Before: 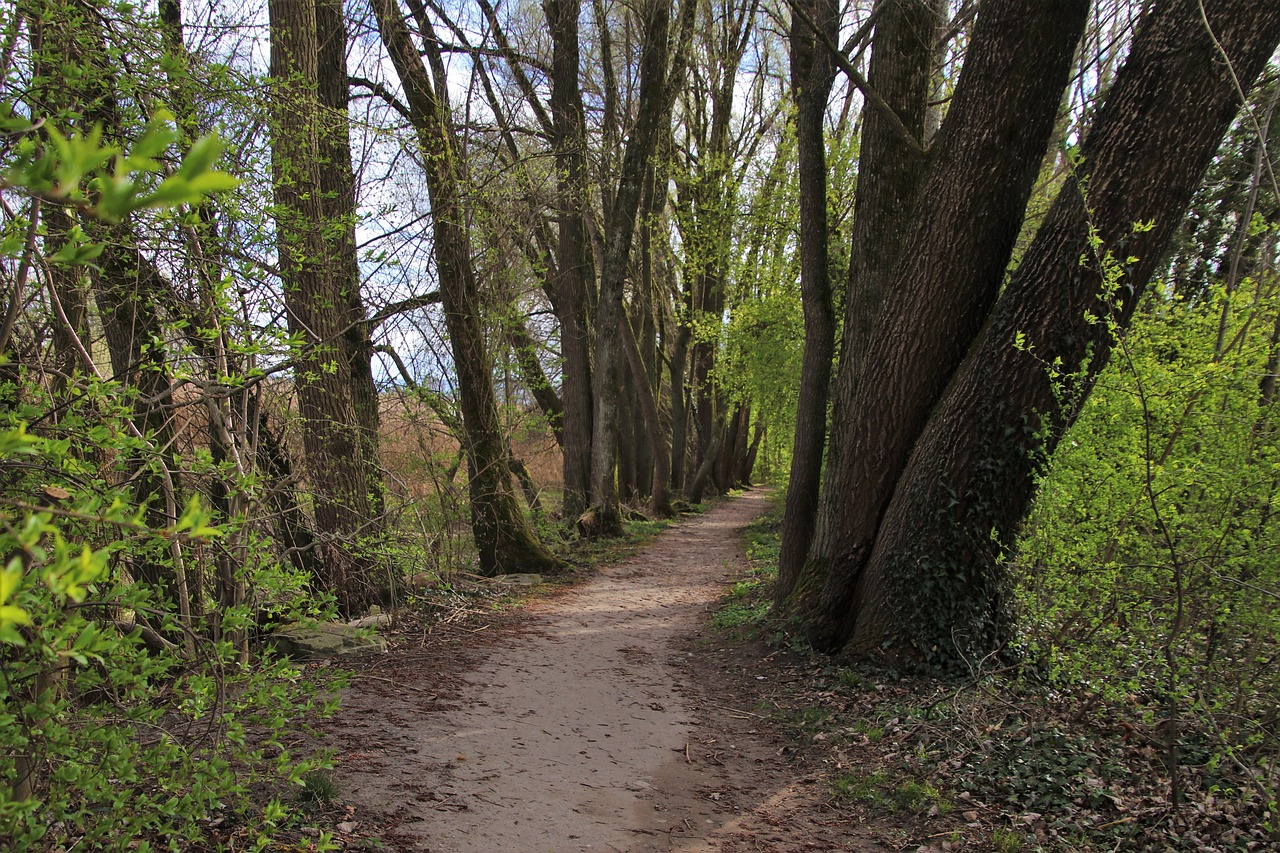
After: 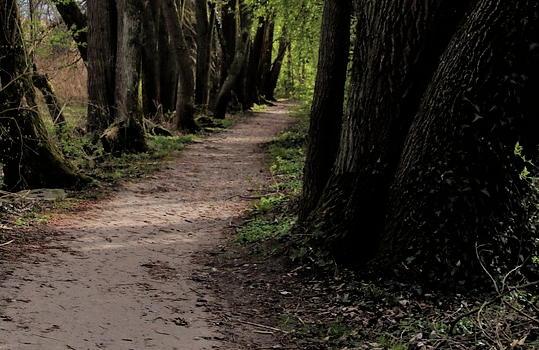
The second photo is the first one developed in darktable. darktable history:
crop: left 37.221%, top 45.169%, right 20.63%, bottom 13.777%
exposure: black level correction 0.001, compensate highlight preservation false
filmic rgb: black relative exposure -4.93 EV, white relative exposure 2.84 EV, hardness 3.72
contrast brightness saturation: saturation -0.05
